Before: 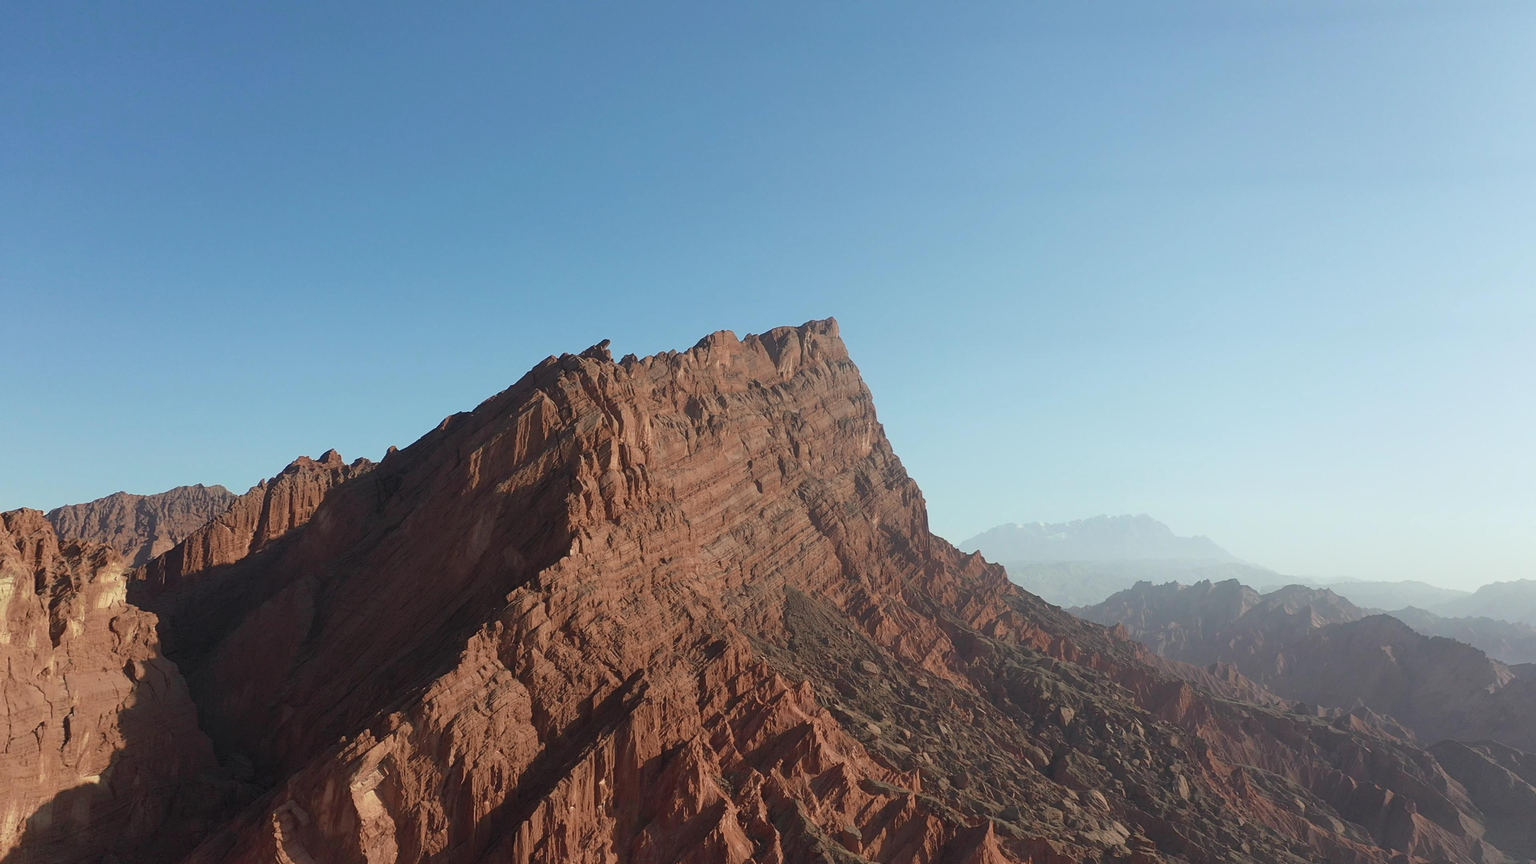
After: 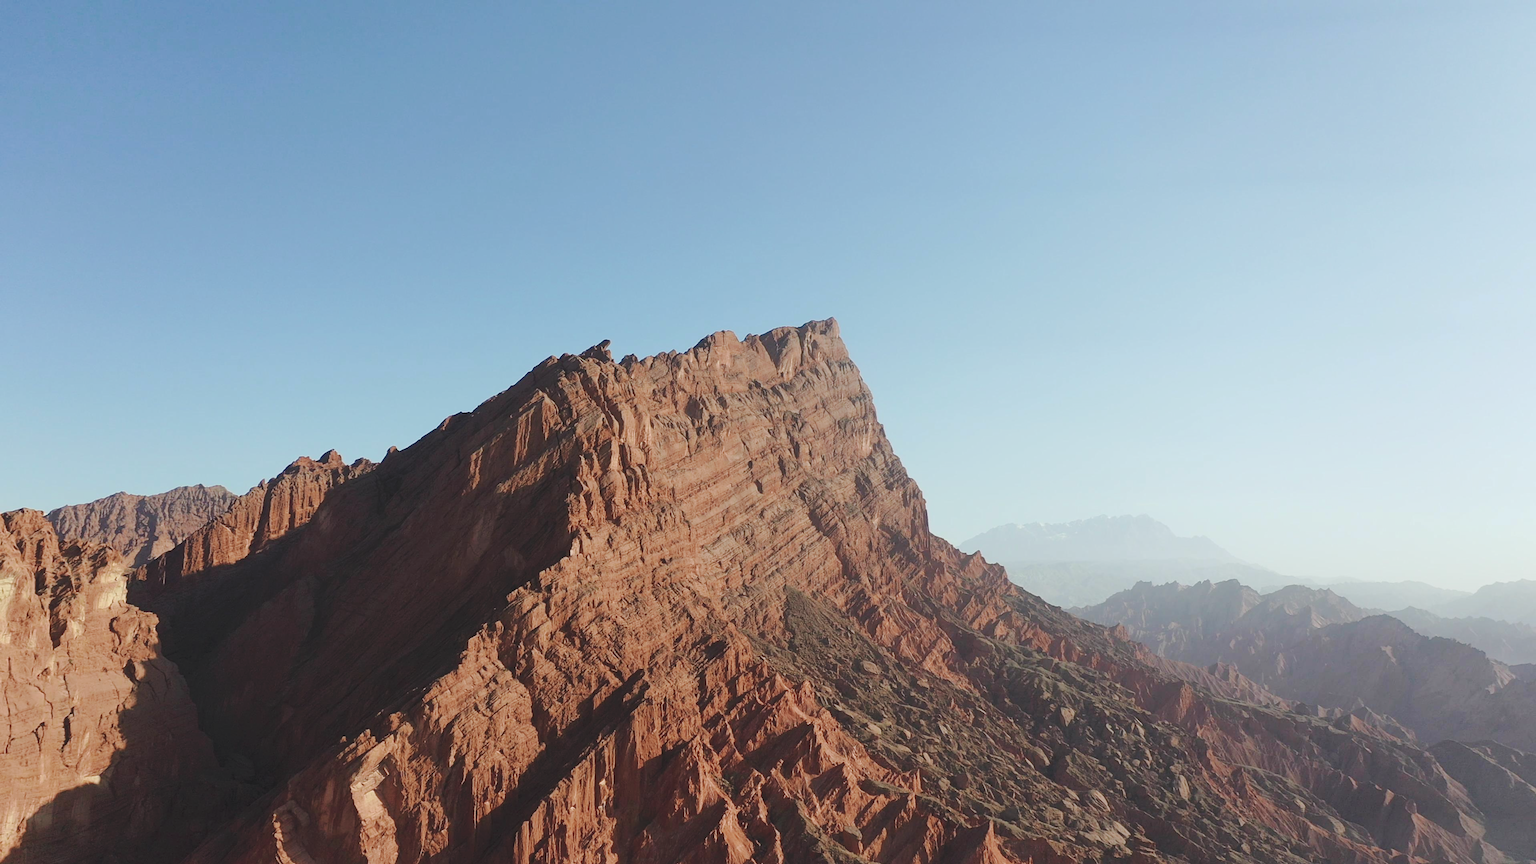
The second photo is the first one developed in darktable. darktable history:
tone equalizer: edges refinement/feathering 500, mask exposure compensation -1.57 EV, preserve details no
tone curve: curves: ch0 [(0, 0) (0.003, 0.06) (0.011, 0.071) (0.025, 0.085) (0.044, 0.104) (0.069, 0.123) (0.1, 0.146) (0.136, 0.167) (0.177, 0.205) (0.224, 0.248) (0.277, 0.309) (0.335, 0.384) (0.399, 0.467) (0.468, 0.553) (0.543, 0.633) (0.623, 0.698) (0.709, 0.769) (0.801, 0.841) (0.898, 0.912) (1, 1)], preserve colors none
